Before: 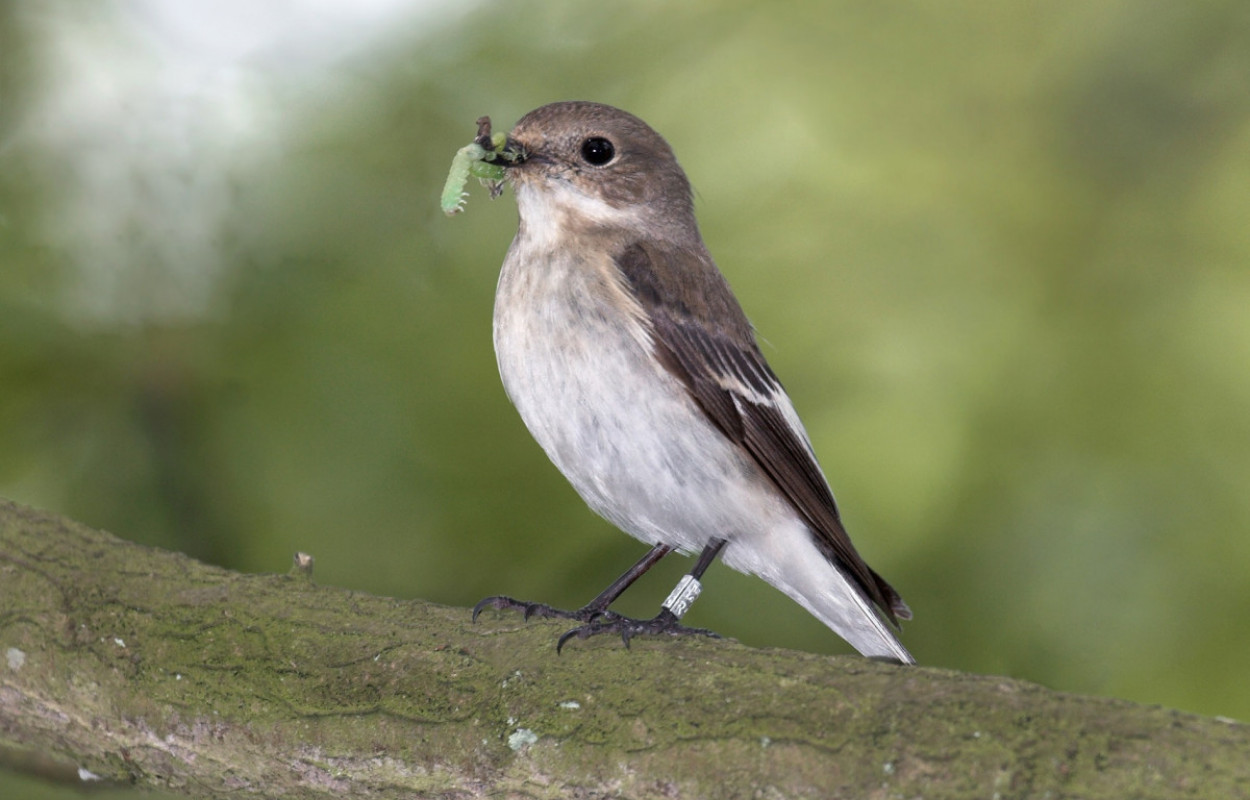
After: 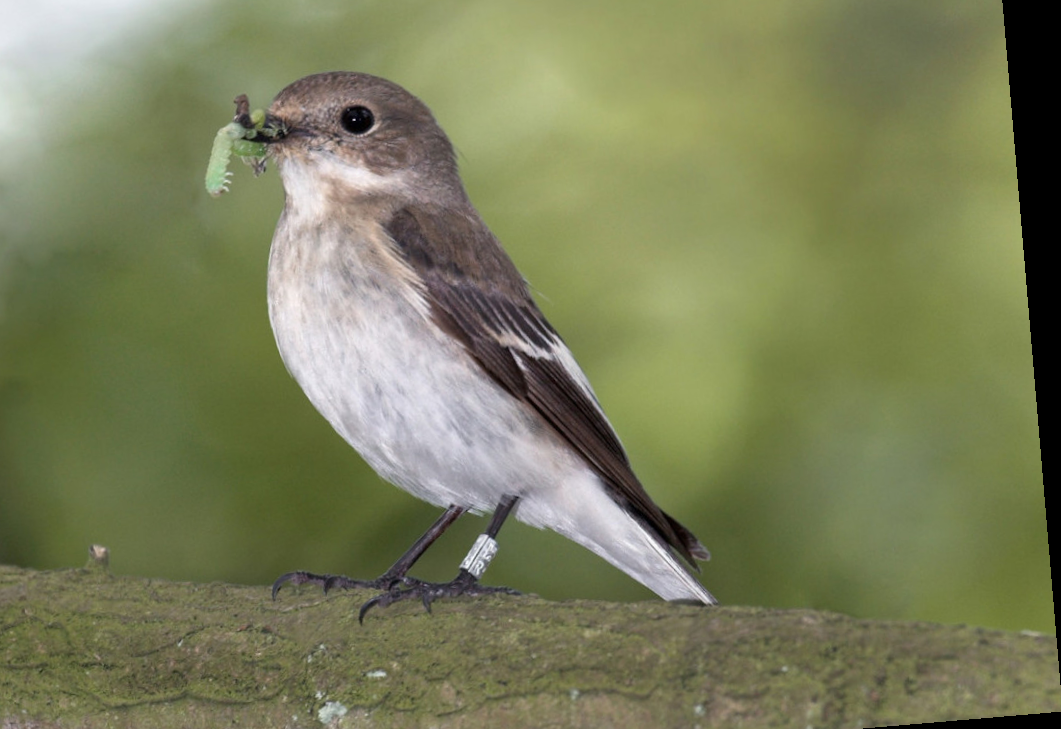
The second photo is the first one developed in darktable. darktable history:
rotate and perspective: rotation -4.86°, automatic cropping off
crop: left 19.159%, top 9.58%, bottom 9.58%
